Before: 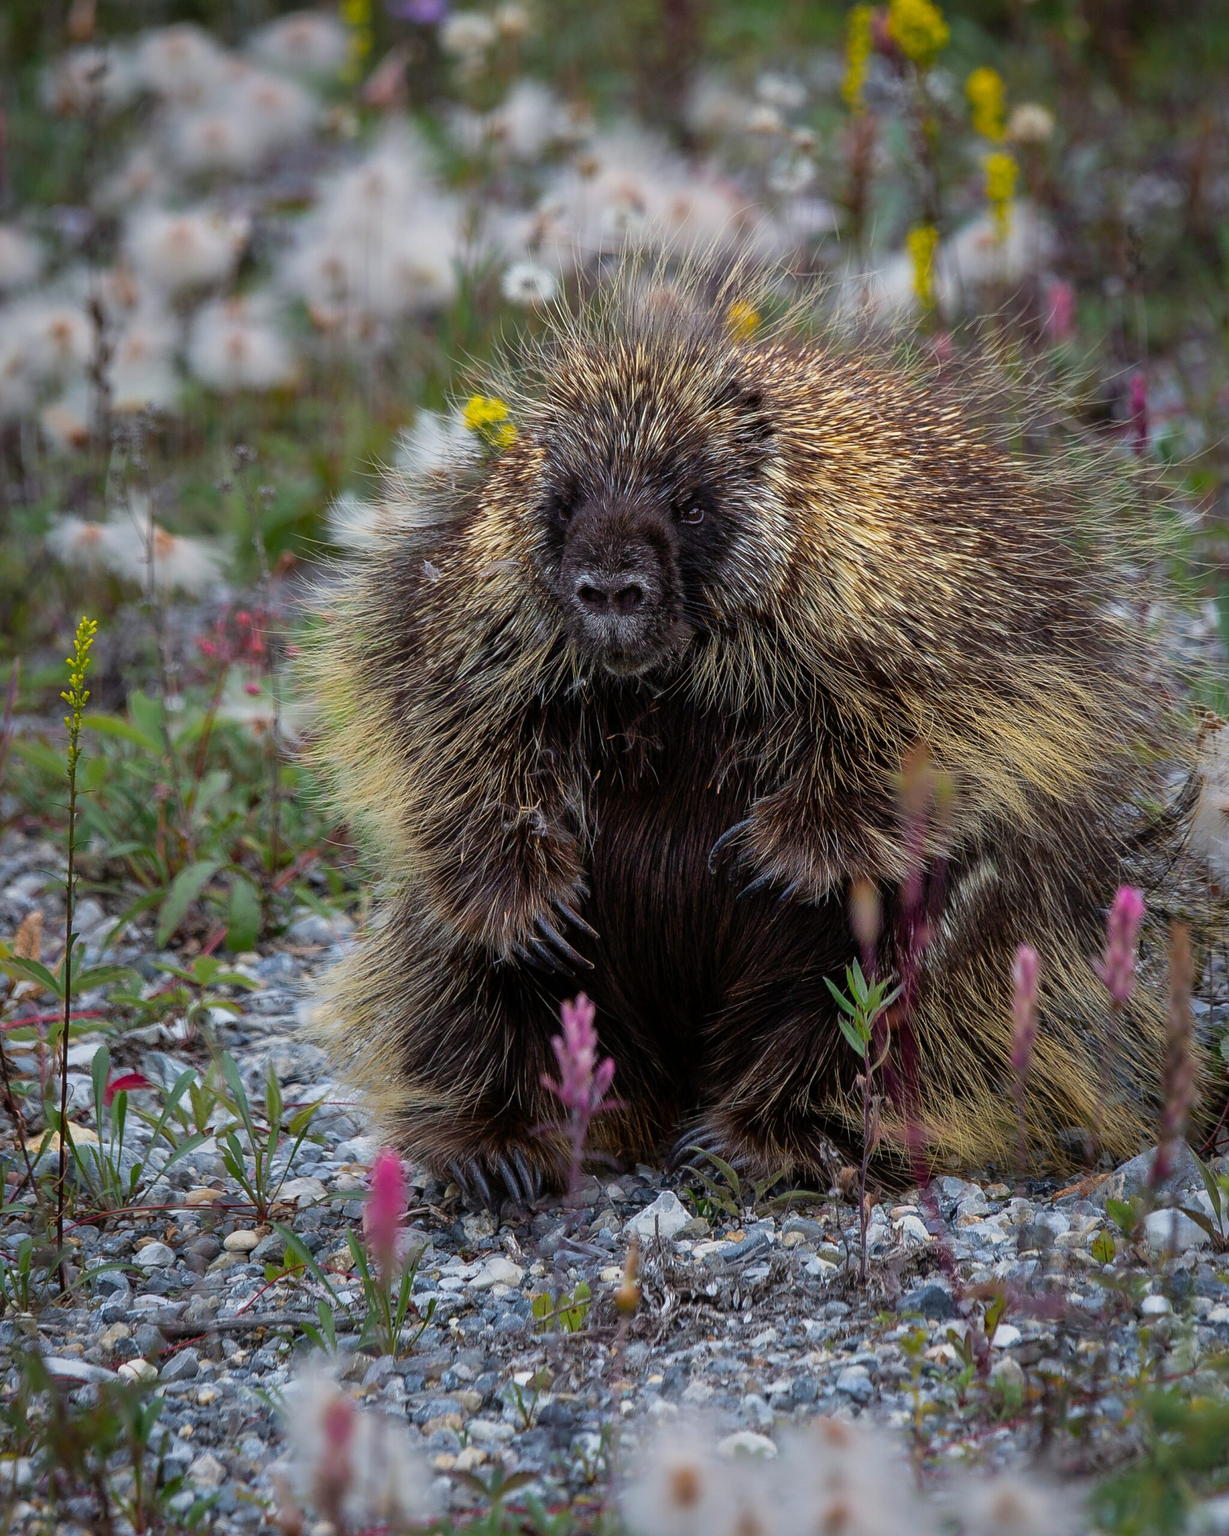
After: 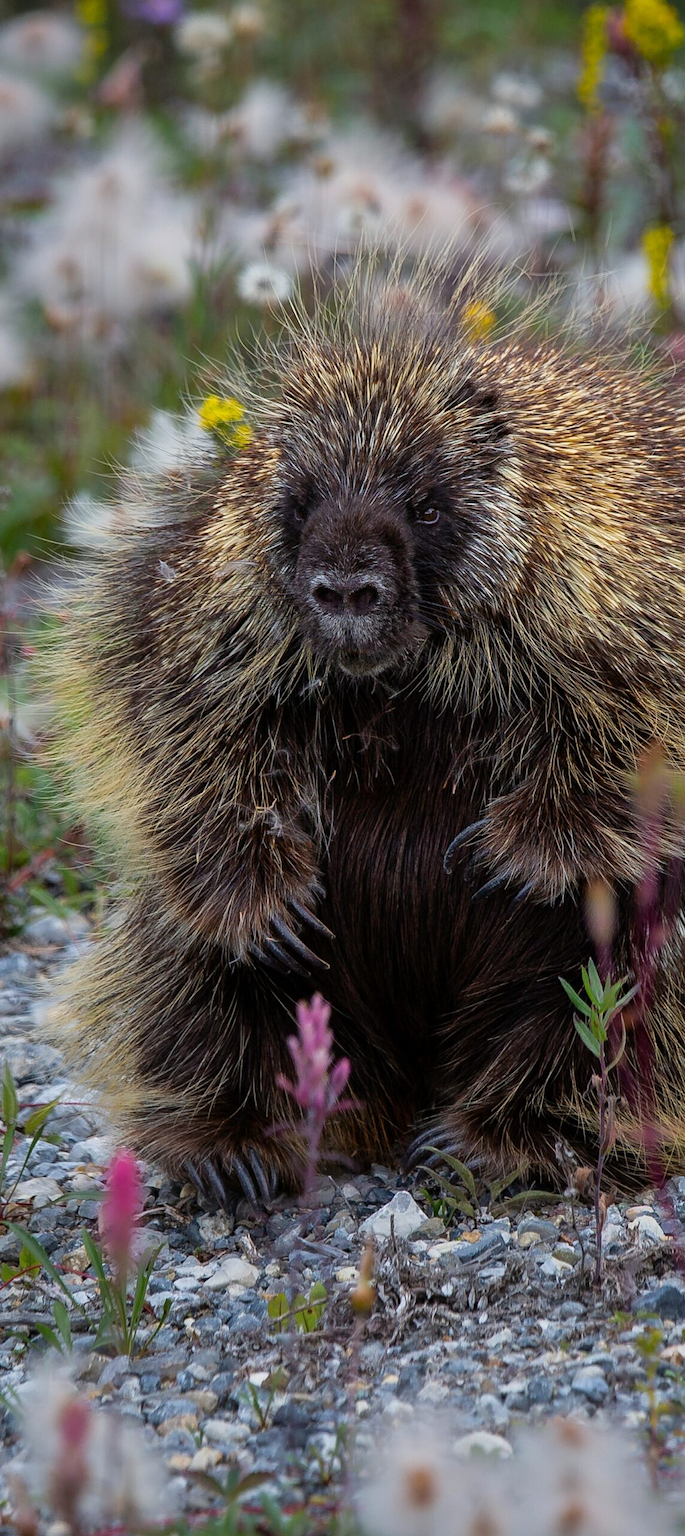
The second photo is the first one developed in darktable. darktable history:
crop: left 21.545%, right 22.683%
